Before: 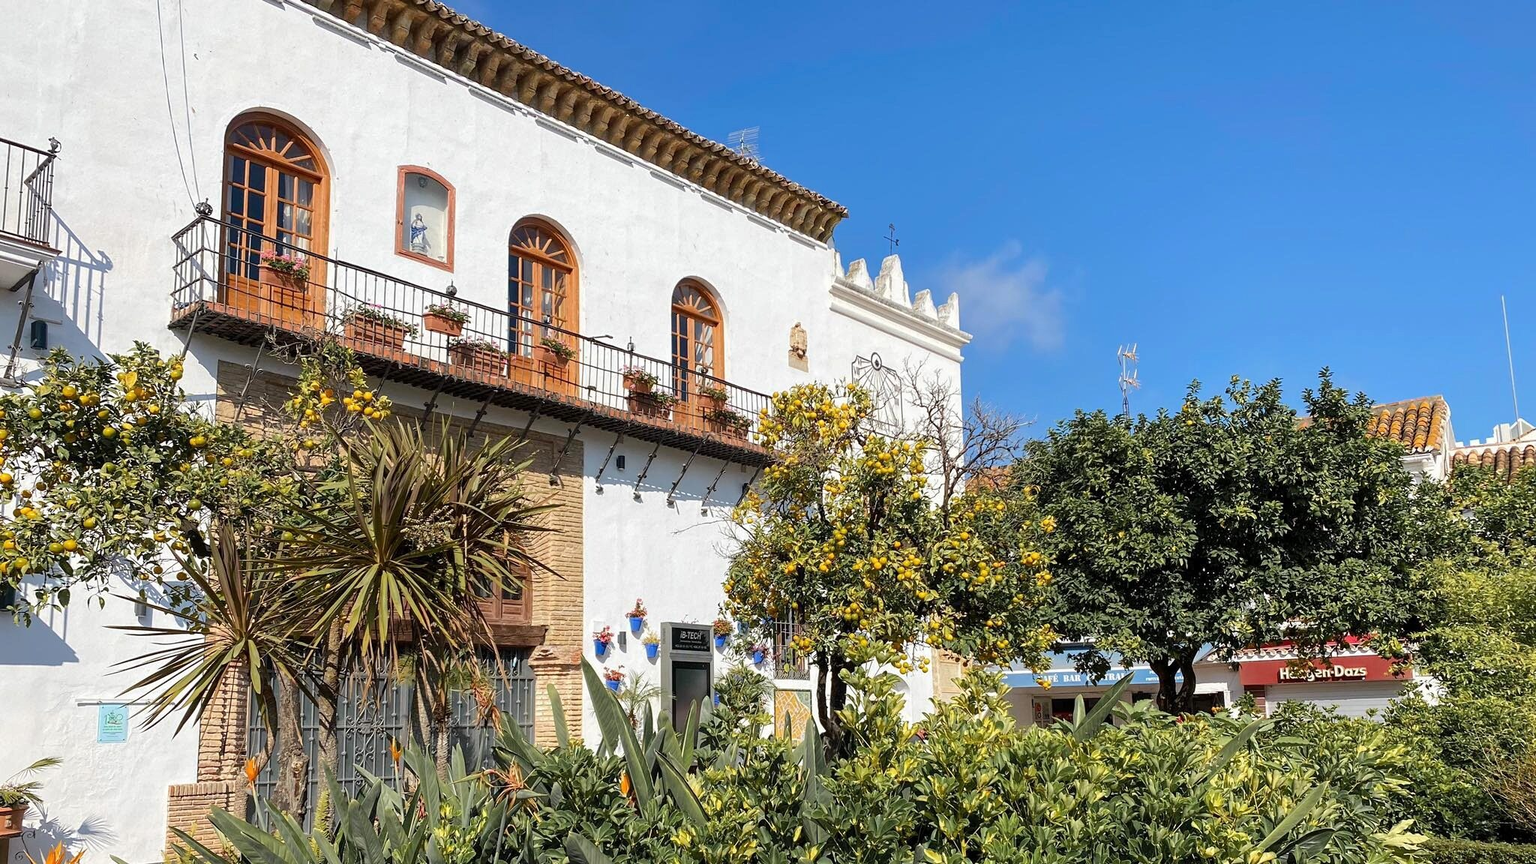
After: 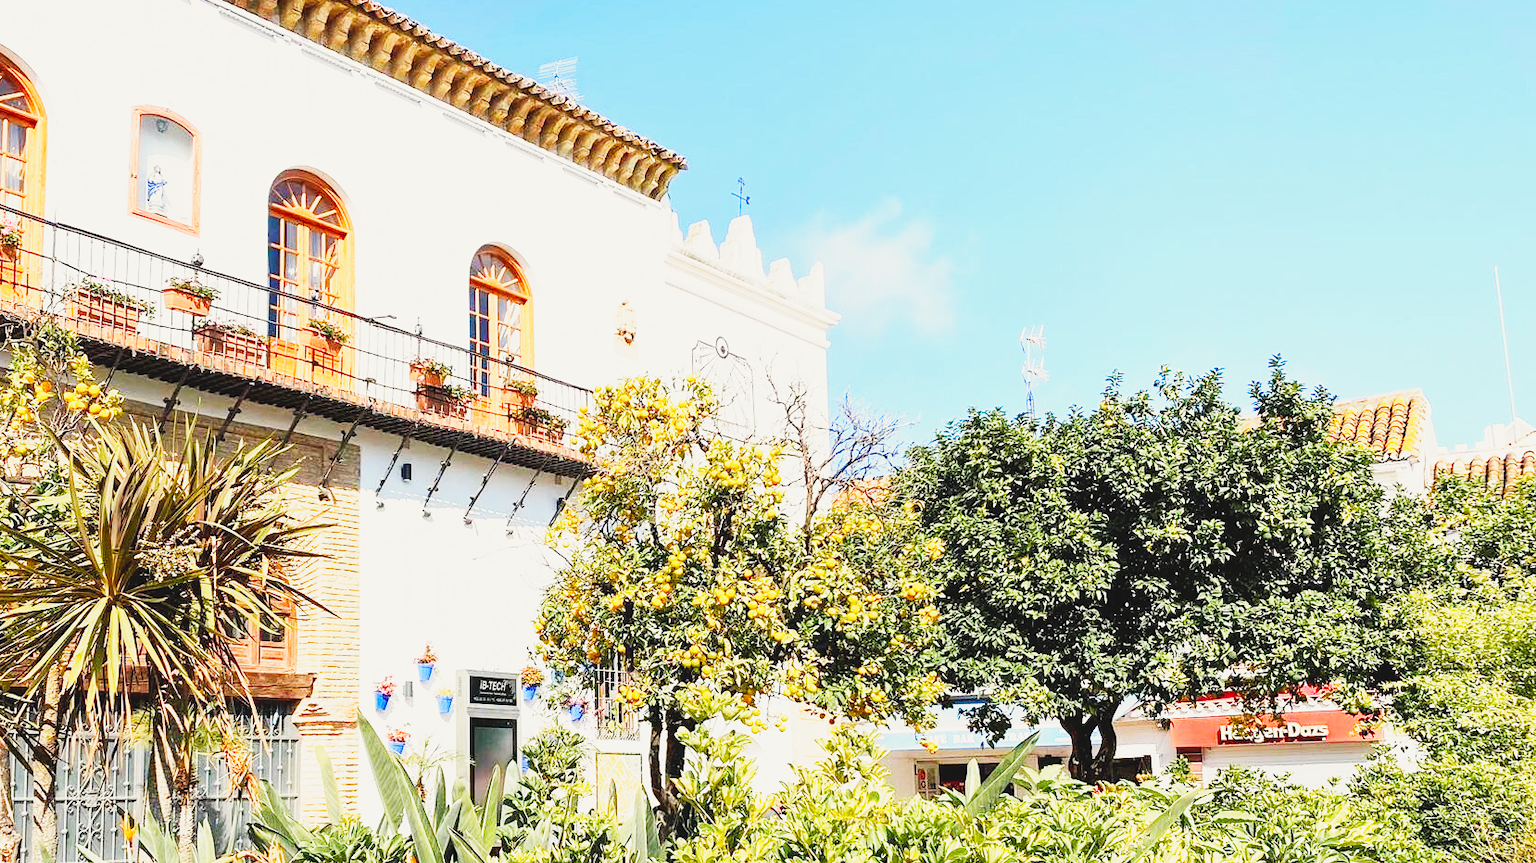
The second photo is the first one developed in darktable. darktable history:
base curve: curves: ch0 [(0, 0) (0.007, 0.004) (0.027, 0.03) (0.046, 0.07) (0.207, 0.54) (0.442, 0.872) (0.673, 0.972) (1, 1)], preserve colors none
contrast brightness saturation: contrast -0.097, brightness 0.048, saturation 0.082
color correction: highlights b* 2.99
exposure: black level correction 0, exposure 0.693 EV, compensate highlight preservation false
crop: left 19.003%, top 9.33%, right 0%, bottom 9.757%
